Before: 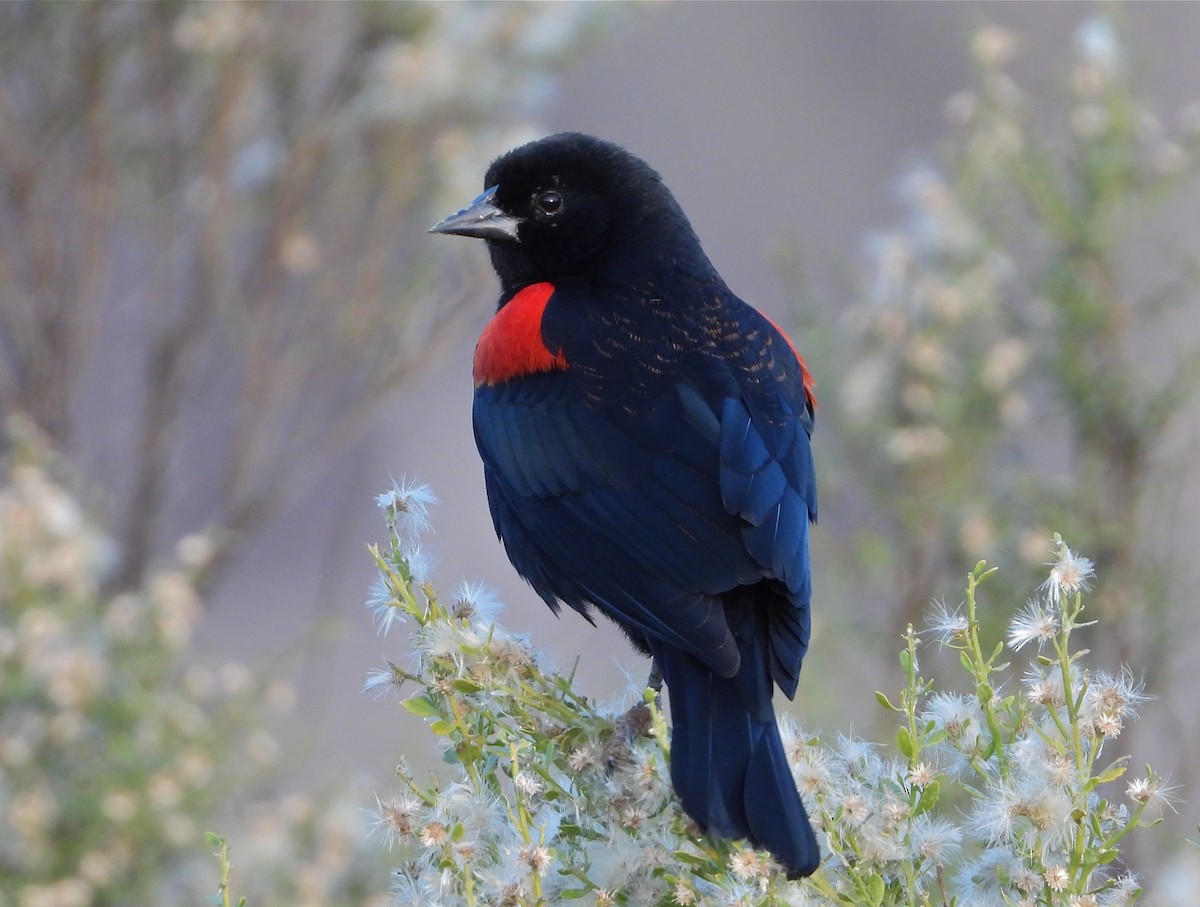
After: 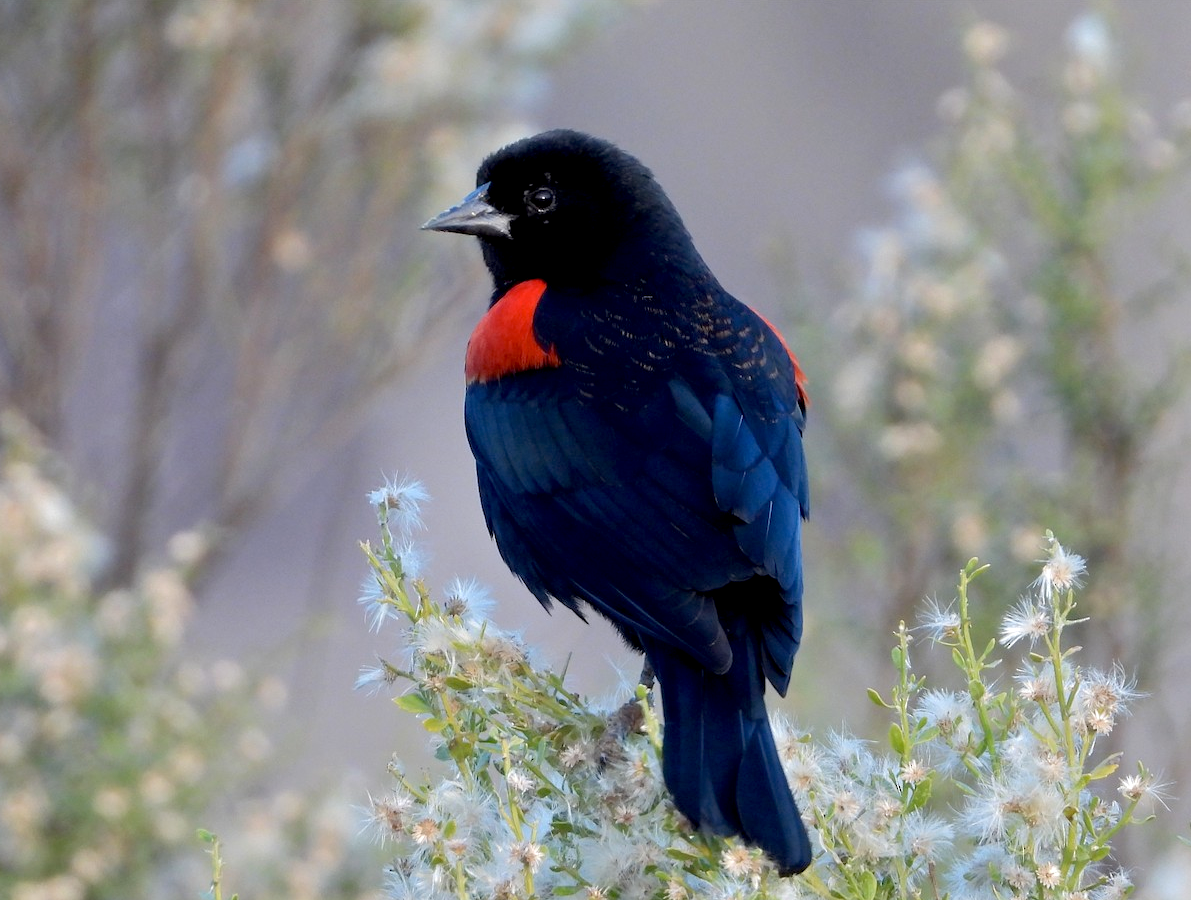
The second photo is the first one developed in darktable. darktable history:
crop and rotate: left 0.671%, top 0.363%, bottom 0.342%
exposure: black level correction 0.007, exposure 0.157 EV, compensate exposure bias true, compensate highlight preservation false
